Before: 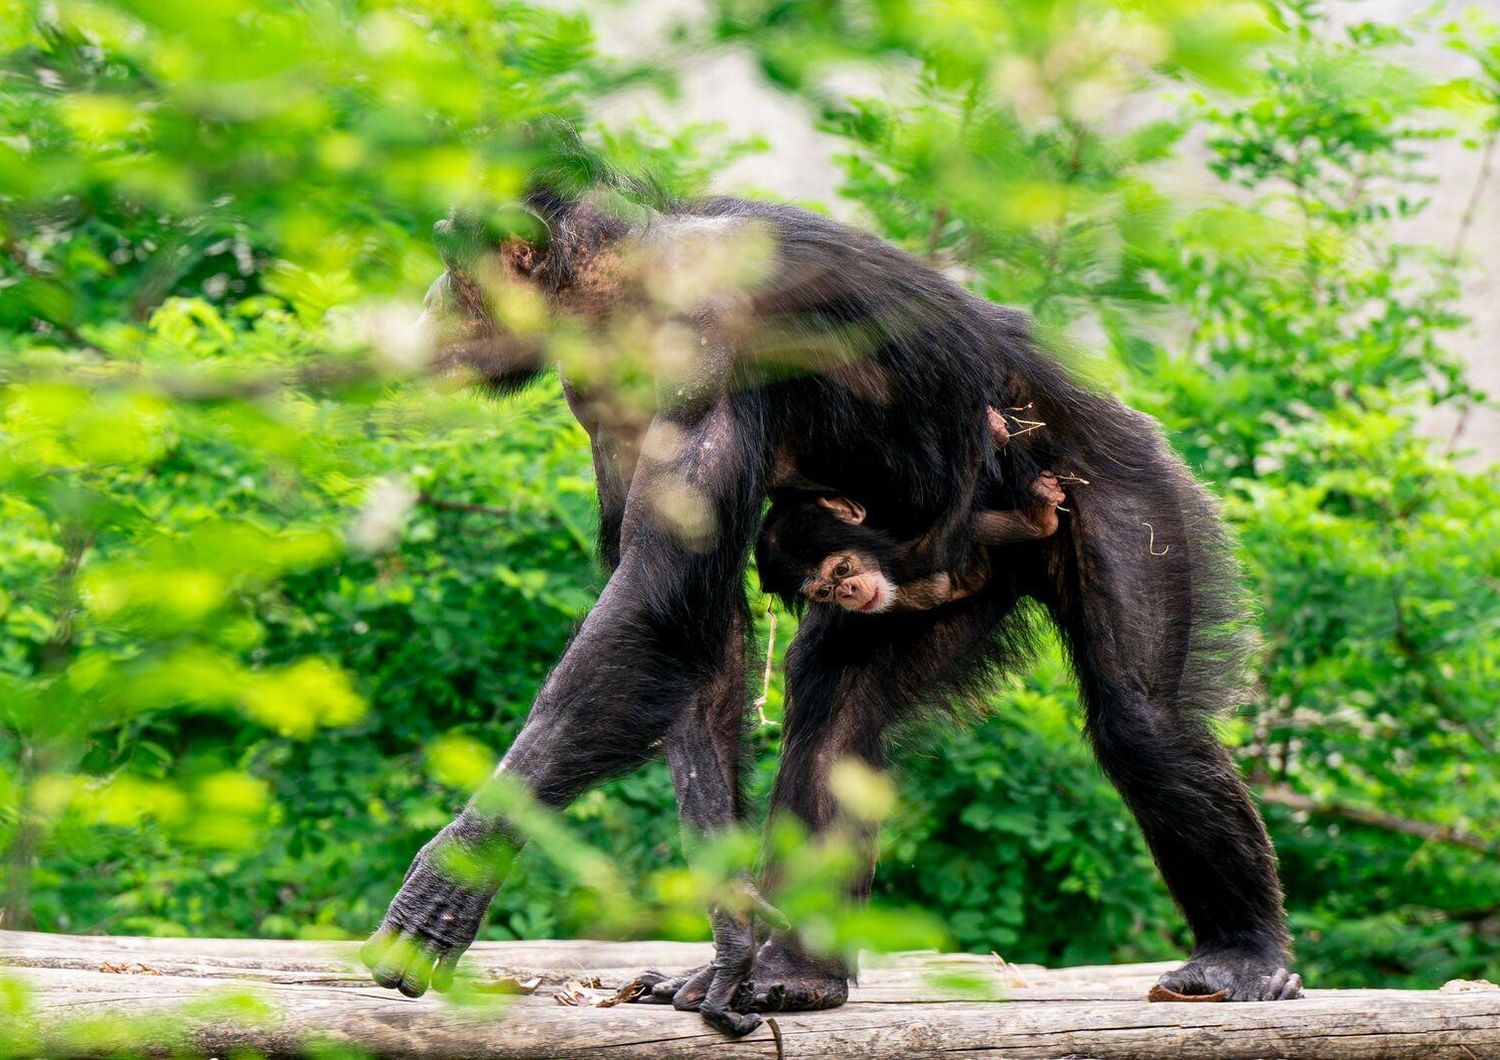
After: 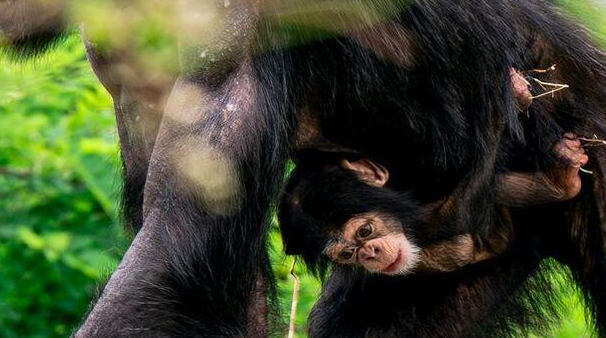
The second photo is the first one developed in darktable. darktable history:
crop: left 31.805%, top 31.924%, right 27.741%, bottom 36.181%
